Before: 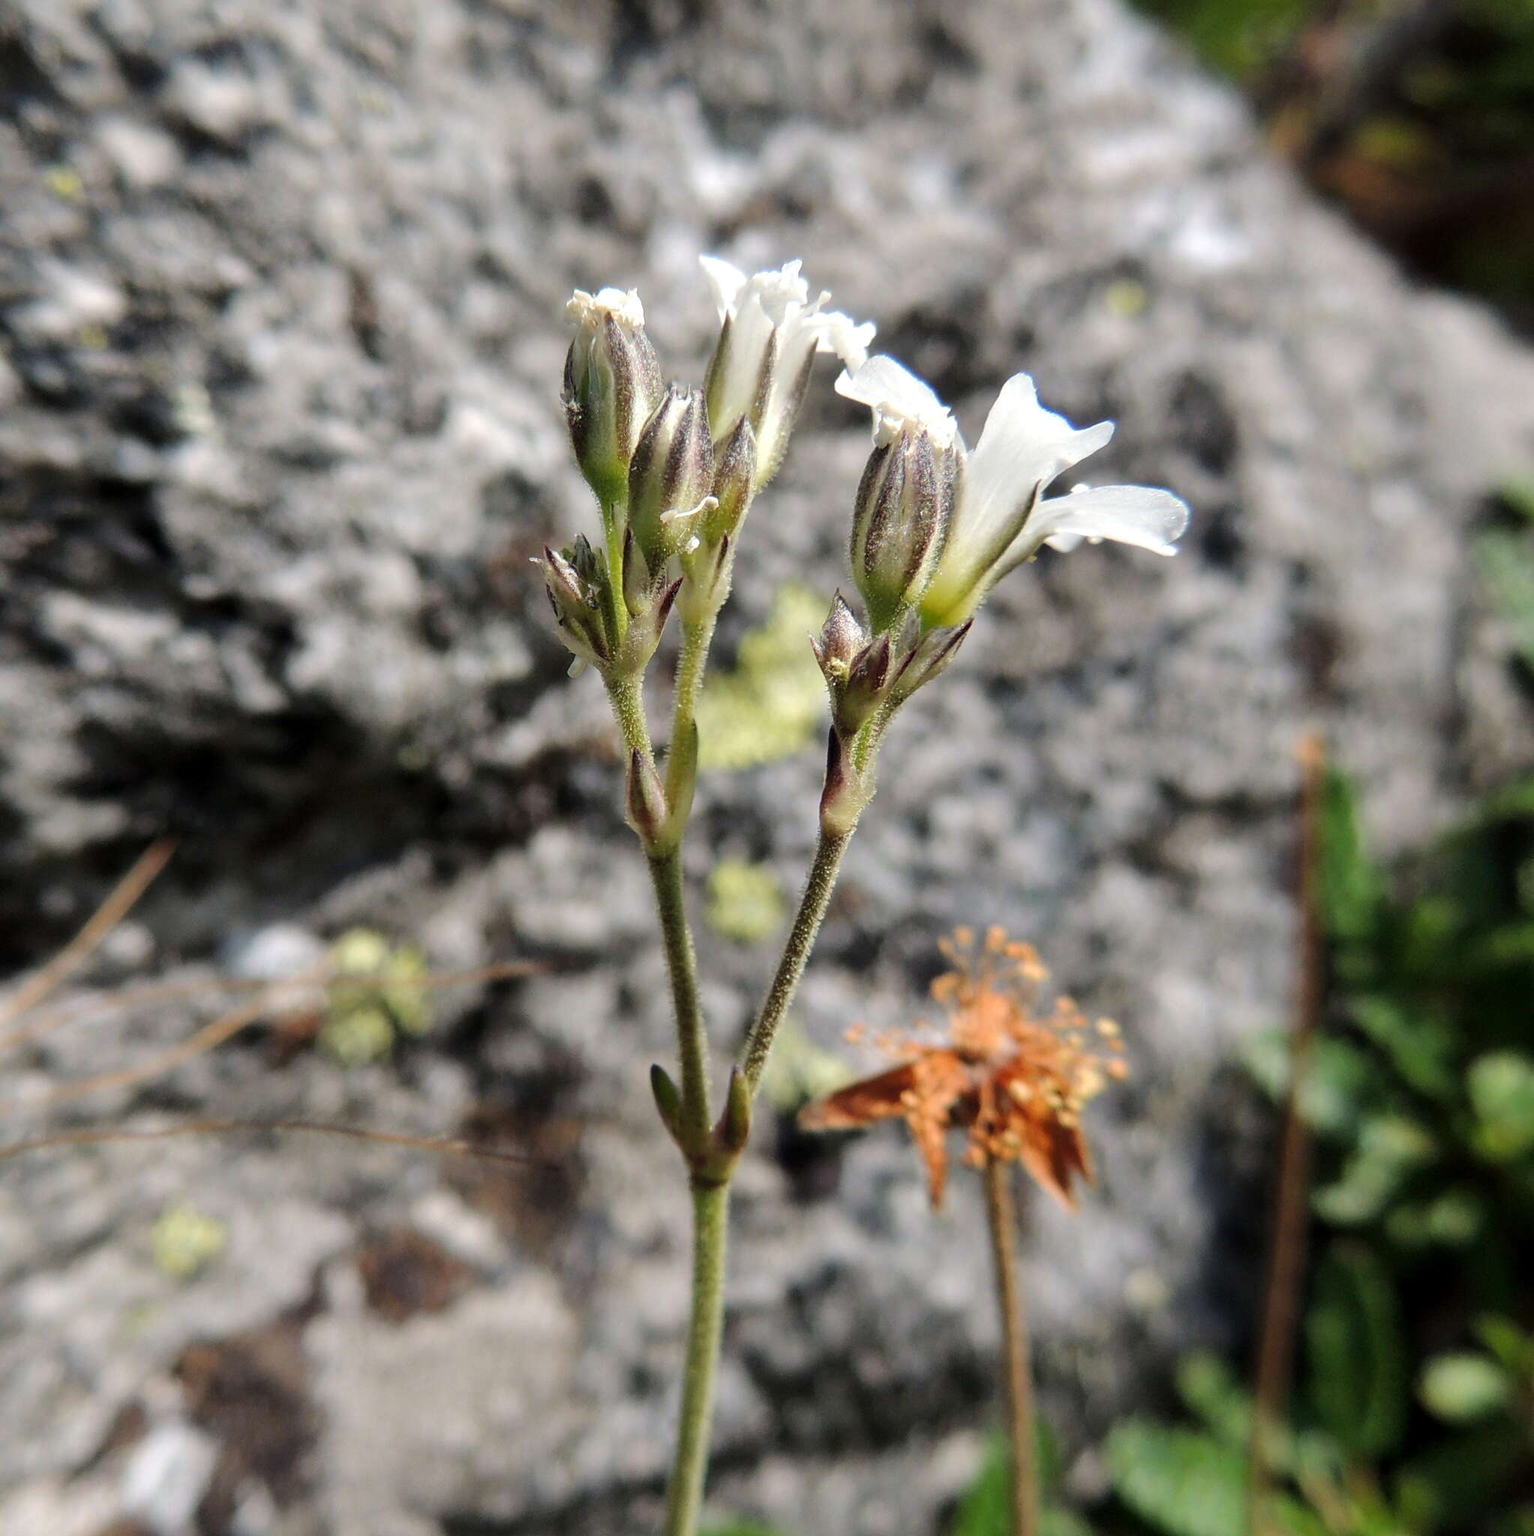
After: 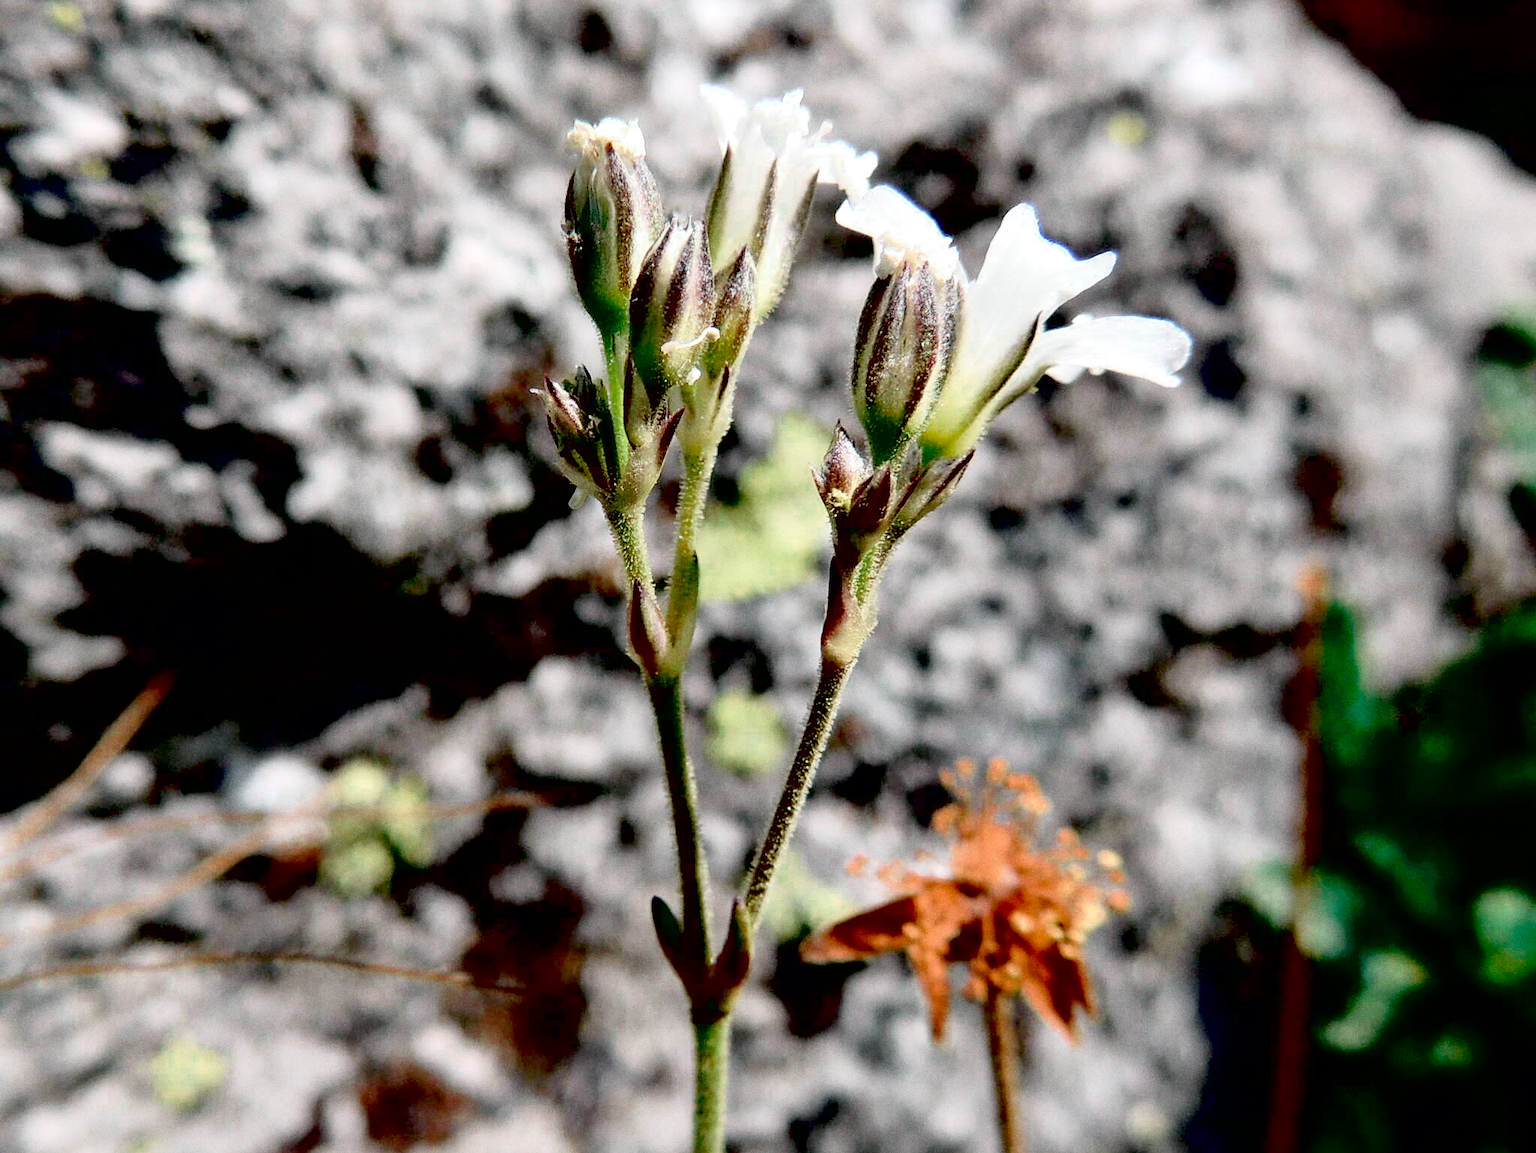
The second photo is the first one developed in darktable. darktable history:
exposure: black level correction 0.056, compensate highlight preservation false
crop: top 11.038%, bottom 13.962%
tone curve: curves: ch0 [(0, 0) (0.051, 0.027) (0.096, 0.071) (0.241, 0.247) (0.455, 0.52) (0.594, 0.692) (0.715, 0.845) (0.84, 0.936) (1, 1)]; ch1 [(0, 0) (0.1, 0.038) (0.318, 0.243) (0.399, 0.351) (0.478, 0.469) (0.499, 0.499) (0.534, 0.549) (0.565, 0.605) (0.601, 0.644) (0.666, 0.701) (1, 1)]; ch2 [(0, 0) (0.453, 0.45) (0.479, 0.483) (0.504, 0.499) (0.52, 0.508) (0.561, 0.573) (0.592, 0.617) (0.824, 0.815) (1, 1)], color space Lab, independent channels, preserve colors none
color zones: curves: ch0 [(0, 0.5) (0.125, 0.4) (0.25, 0.5) (0.375, 0.4) (0.5, 0.4) (0.625, 0.6) (0.75, 0.6) (0.875, 0.5)]; ch1 [(0, 0.35) (0.125, 0.45) (0.25, 0.35) (0.375, 0.35) (0.5, 0.35) (0.625, 0.35) (0.75, 0.45) (0.875, 0.35)]; ch2 [(0, 0.6) (0.125, 0.5) (0.25, 0.5) (0.375, 0.6) (0.5, 0.6) (0.625, 0.5) (0.75, 0.5) (0.875, 0.5)]
grain: coarseness 0.09 ISO
